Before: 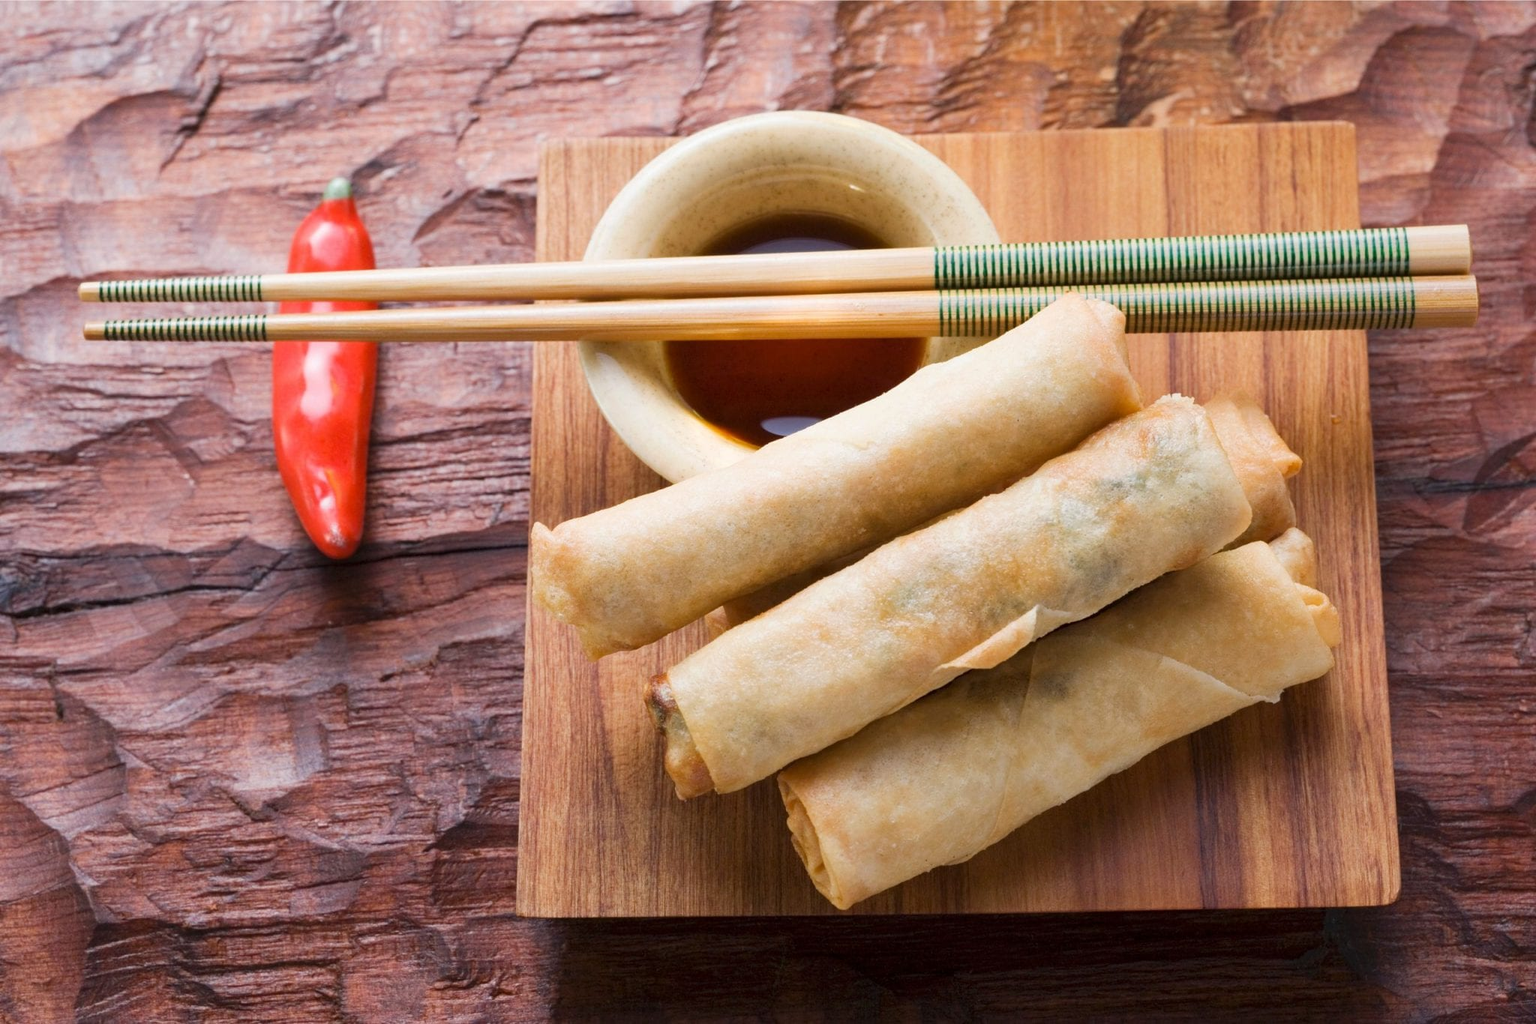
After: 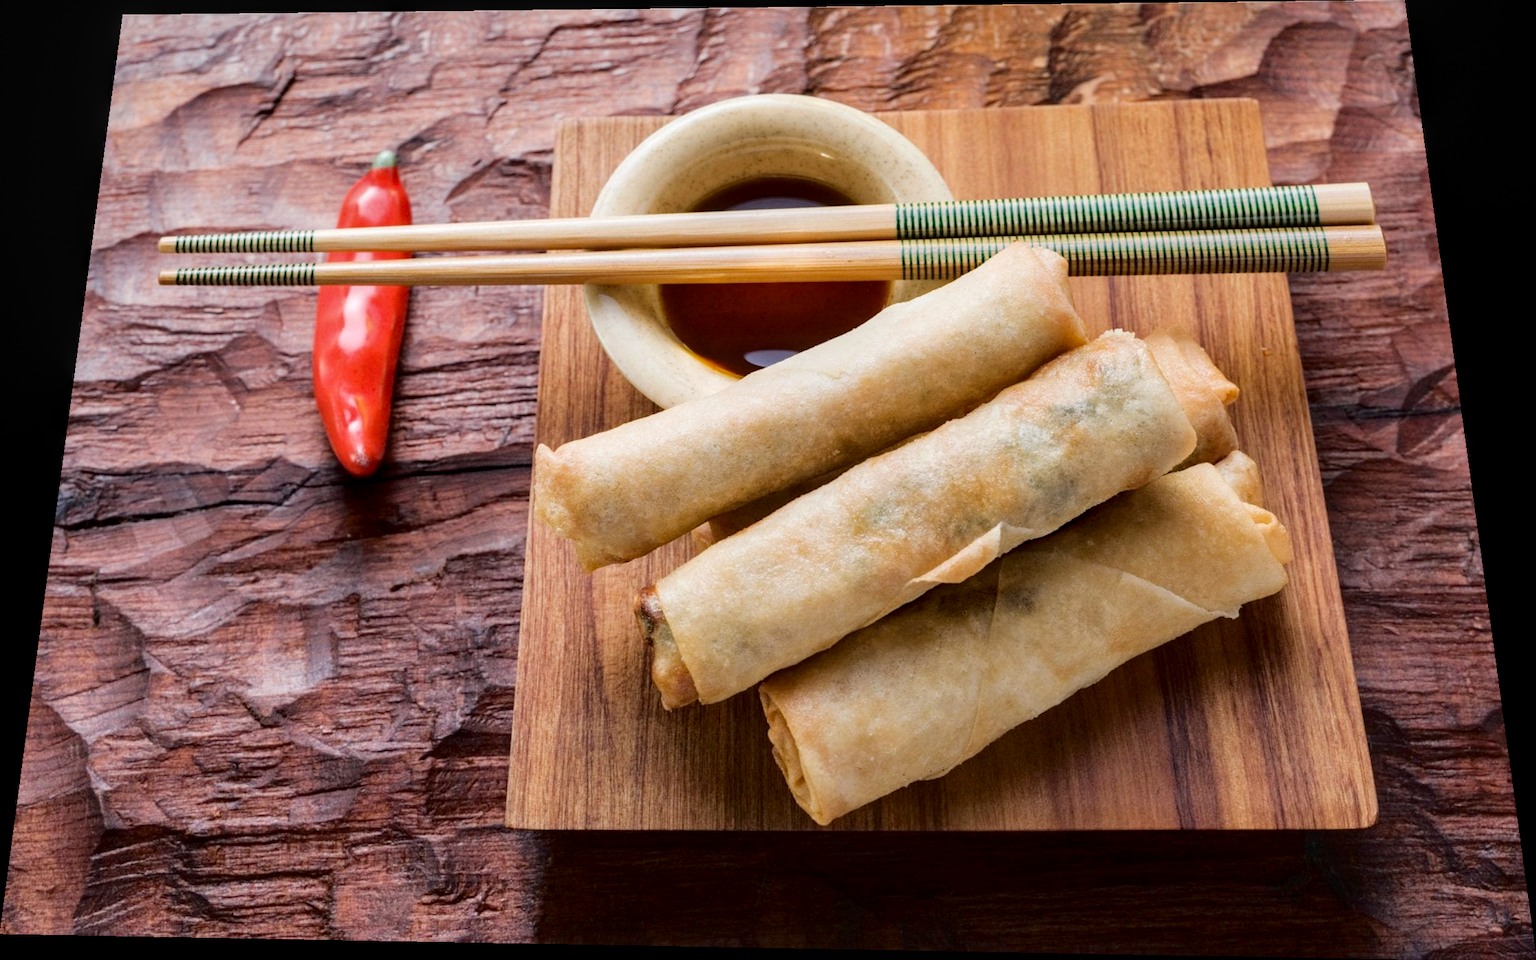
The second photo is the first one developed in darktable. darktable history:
grain: coarseness 0.81 ISO, strength 1.34%, mid-tones bias 0%
shadows and highlights: shadows 25, highlights -25
fill light: exposure -2 EV, width 8.6
local contrast: on, module defaults
rotate and perspective: rotation 0.128°, lens shift (vertical) -0.181, lens shift (horizontal) -0.044, shear 0.001, automatic cropping off
